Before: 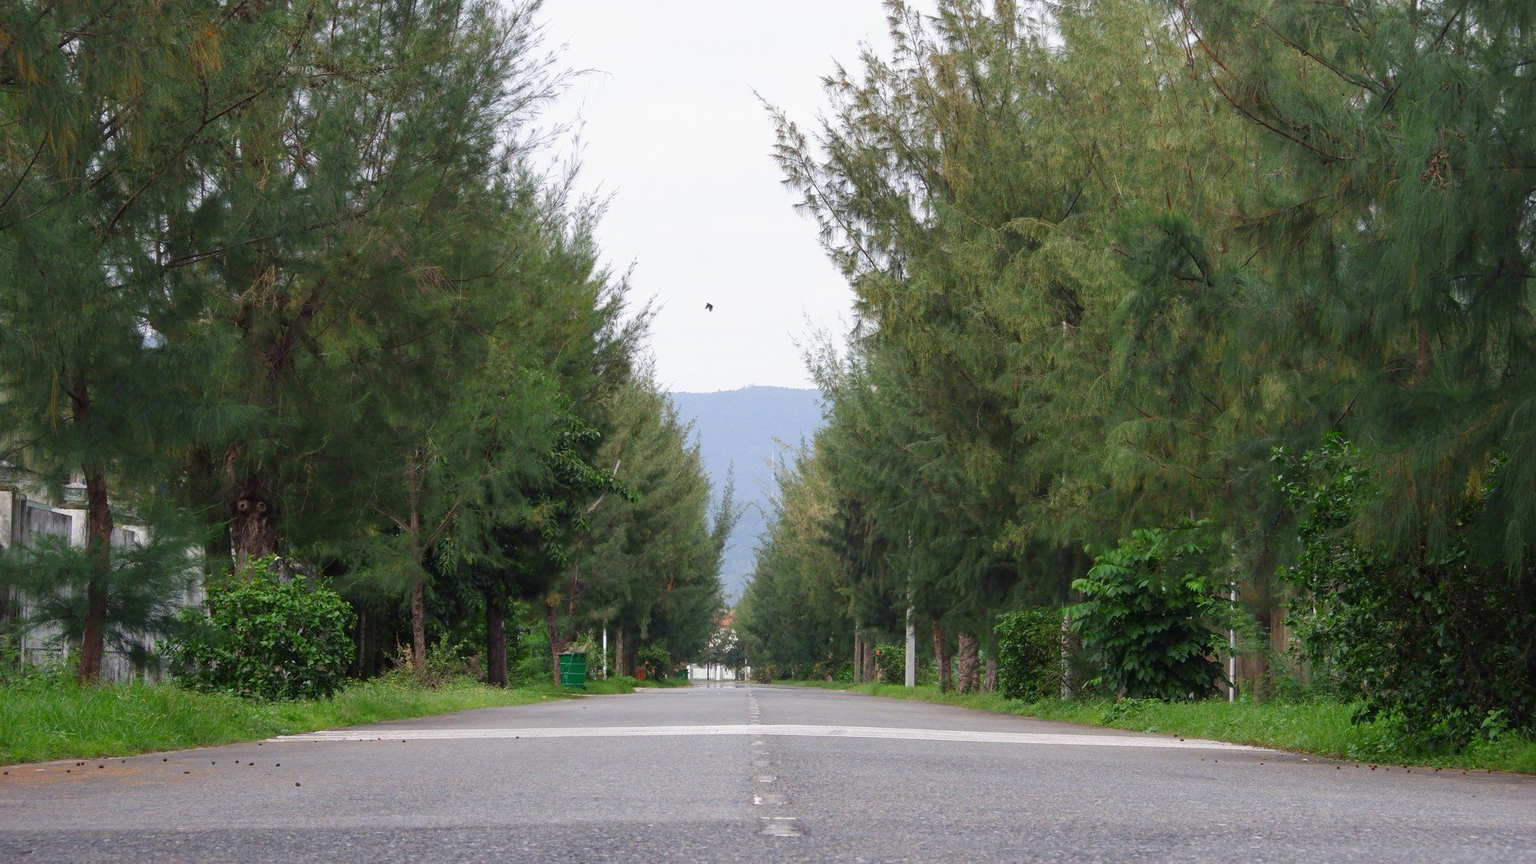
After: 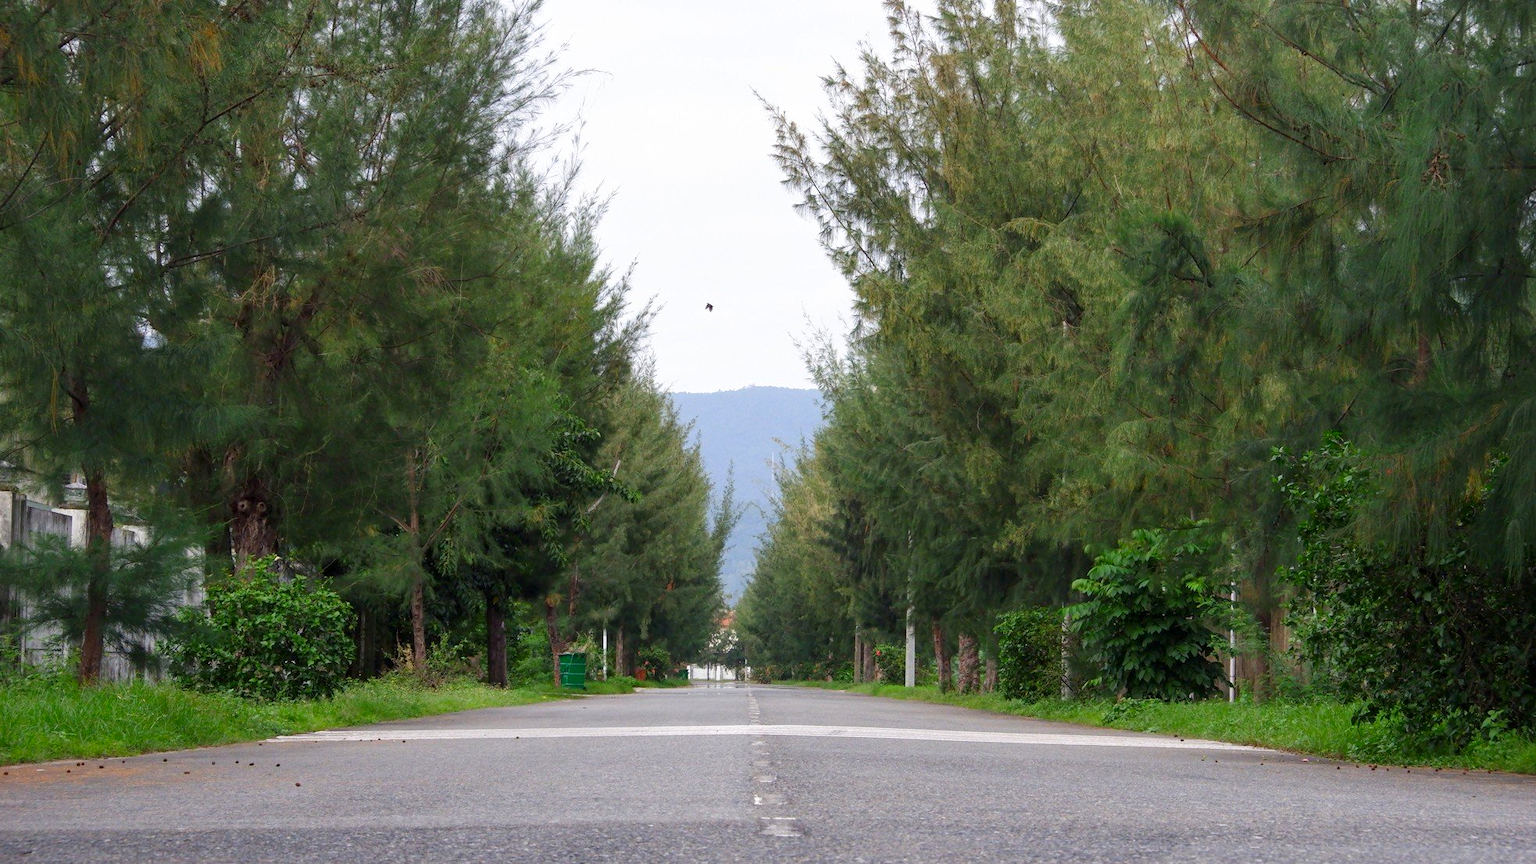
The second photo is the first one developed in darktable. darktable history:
local contrast: highlights 106%, shadows 102%, detail 120%, midtone range 0.2
contrast brightness saturation: contrast 0.037, saturation 0.152
